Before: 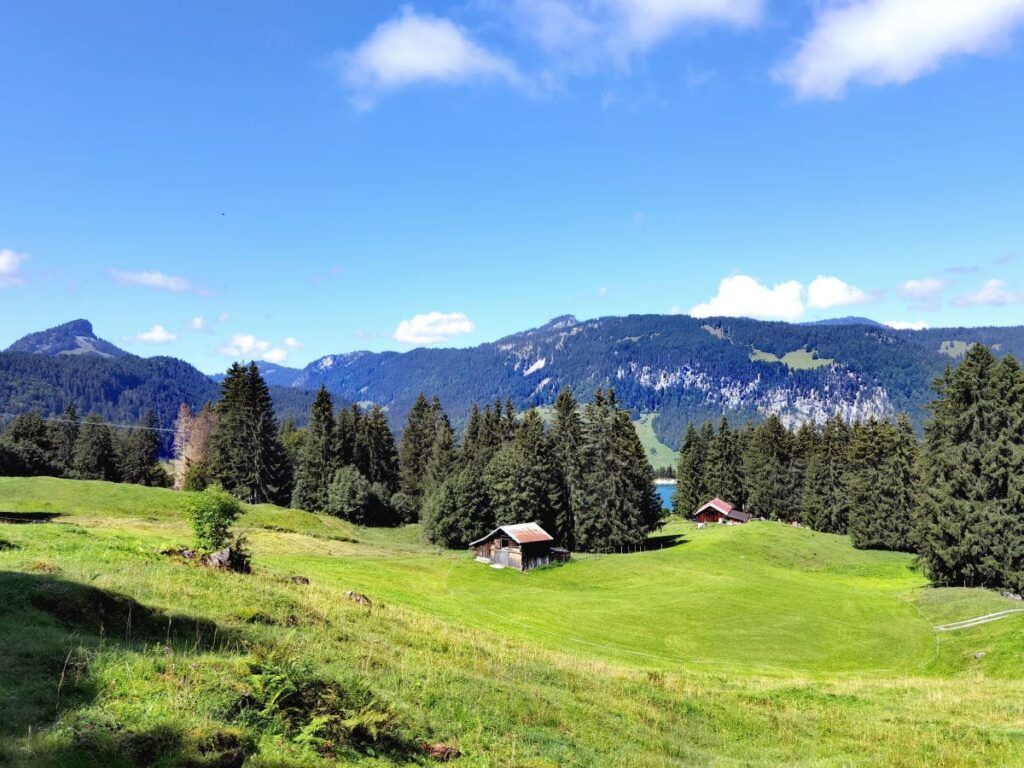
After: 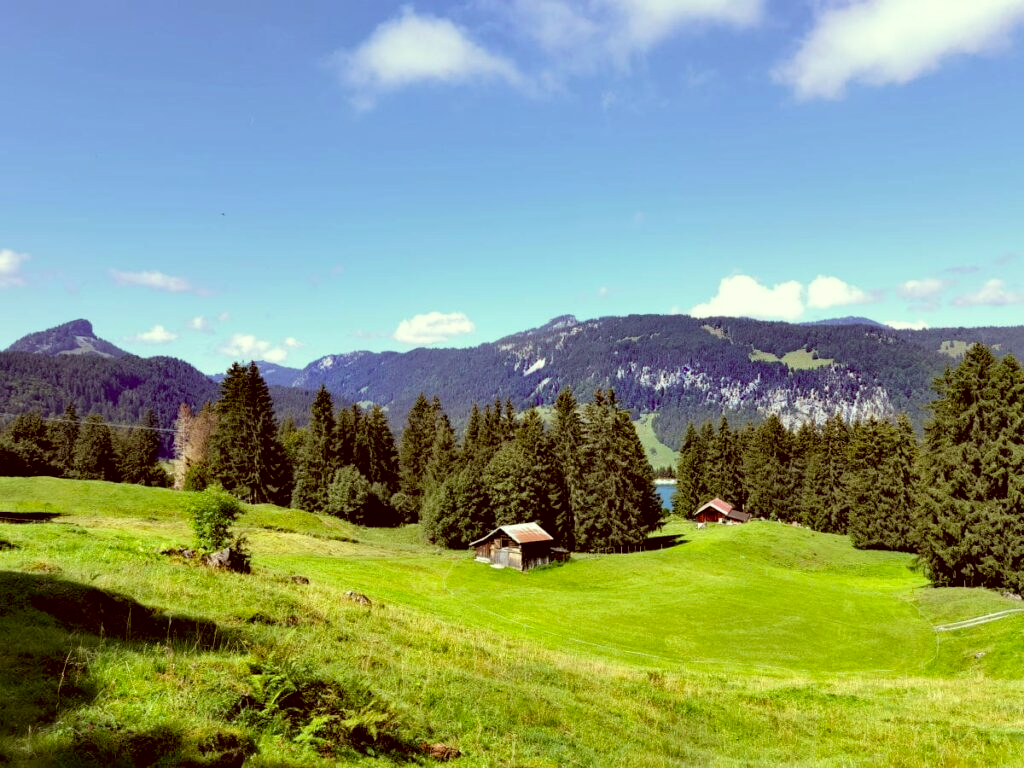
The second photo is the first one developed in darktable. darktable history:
color correction: highlights a* -5.94, highlights b* 9.48, shadows a* 10.12, shadows b* 23.94
exposure: black level correction 0.009, compensate highlight preservation false
tone equalizer: on, module defaults
